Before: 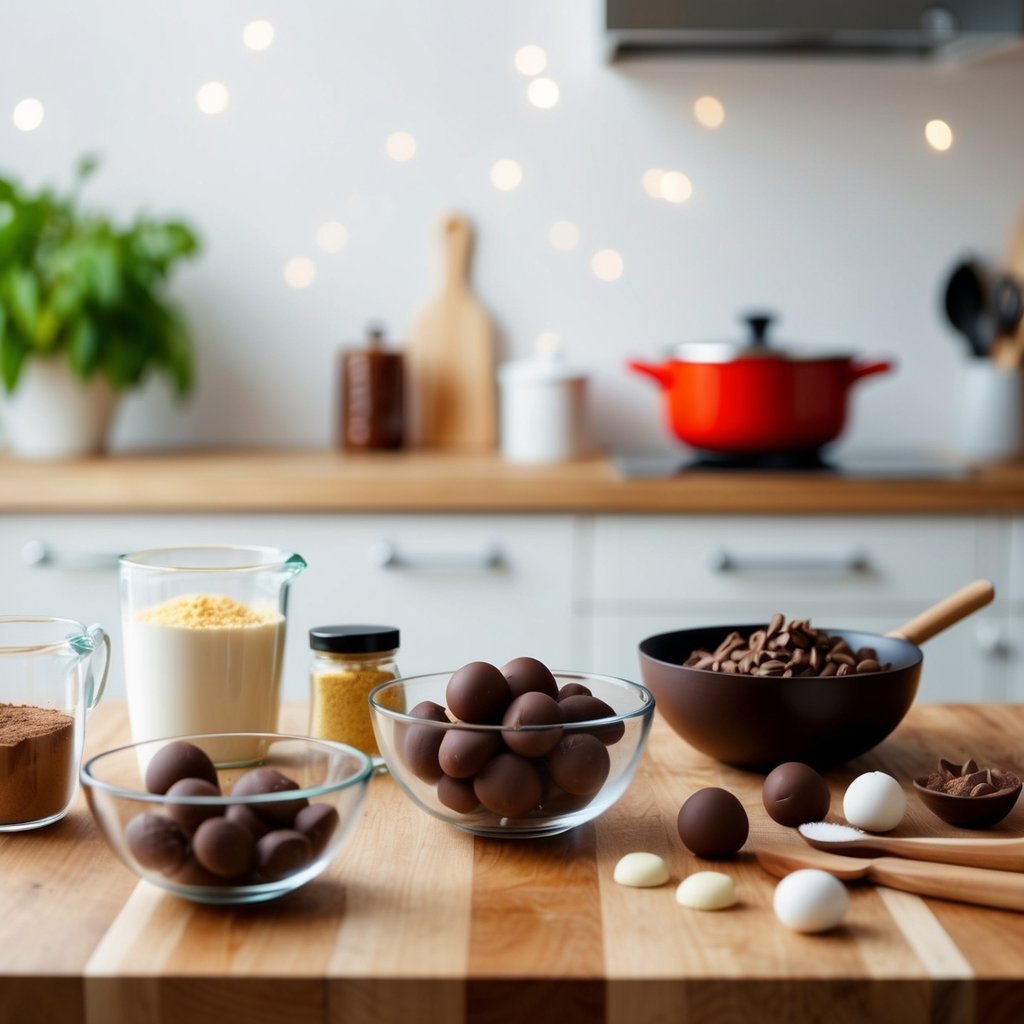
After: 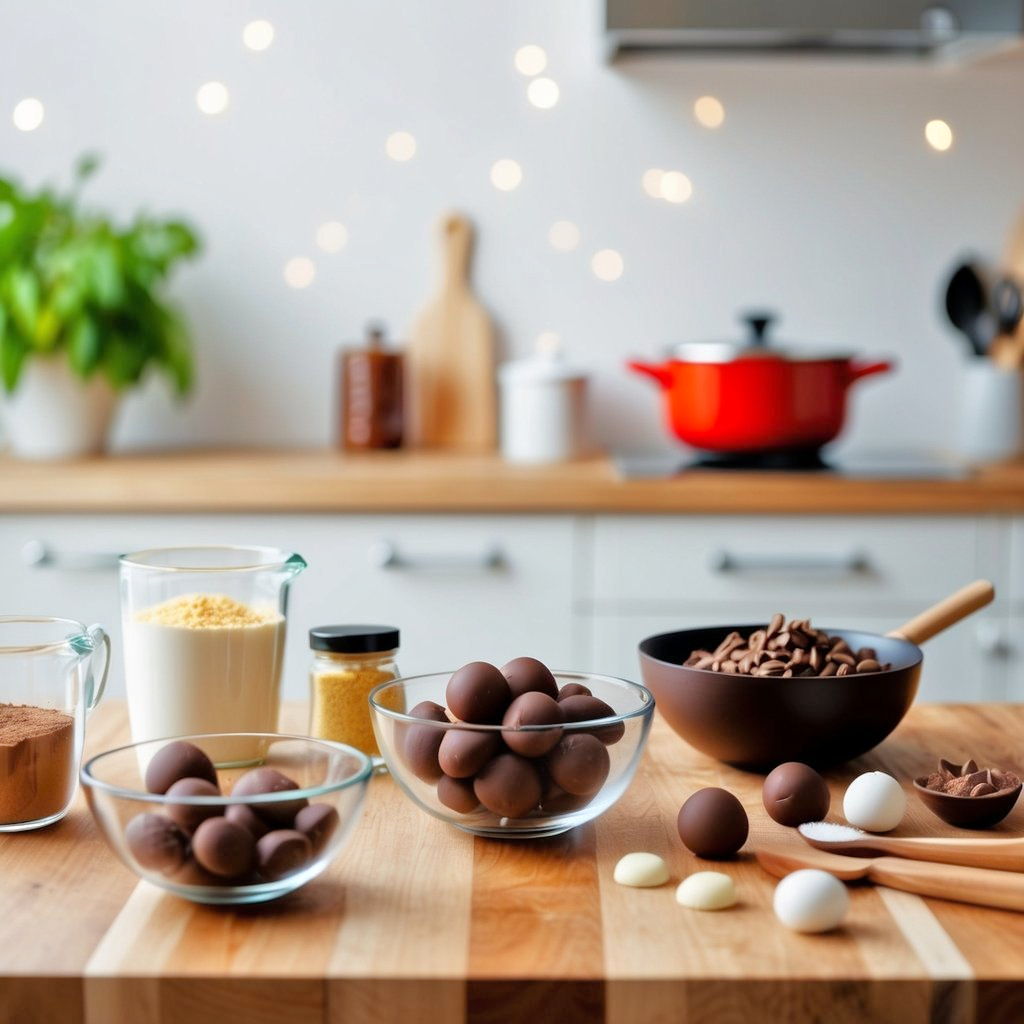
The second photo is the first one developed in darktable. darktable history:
shadows and highlights: shadows 25.32, highlights -25.51
tone equalizer: -7 EV 0.14 EV, -6 EV 0.587 EV, -5 EV 1.19 EV, -4 EV 1.29 EV, -3 EV 1.15 EV, -2 EV 0.6 EV, -1 EV 0.156 EV, mask exposure compensation -0.495 EV
